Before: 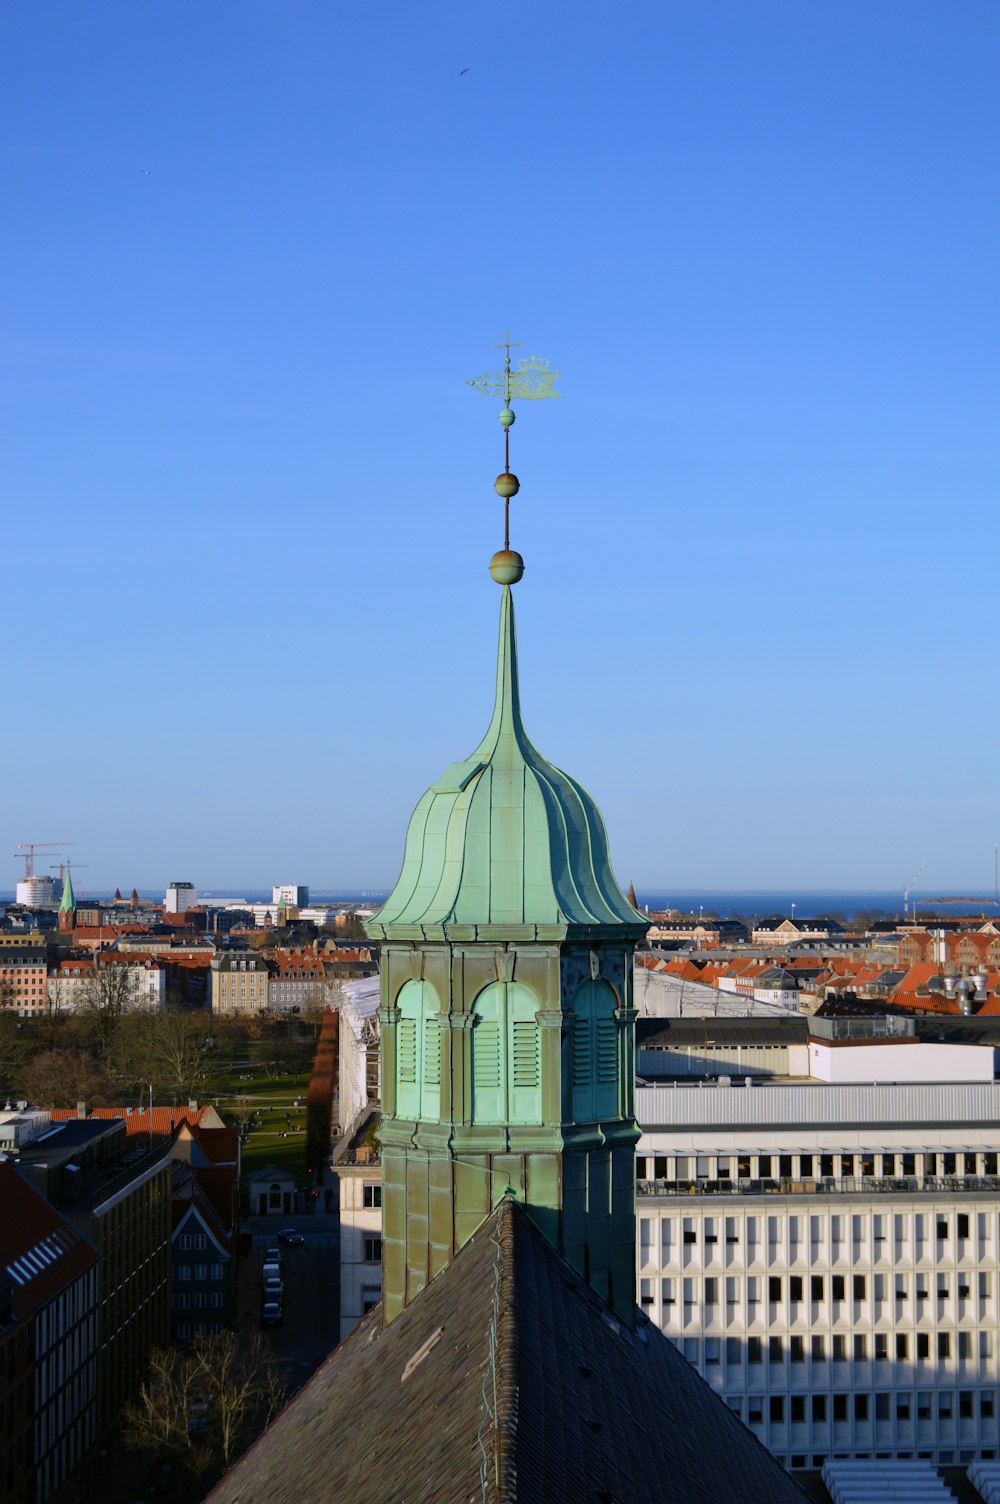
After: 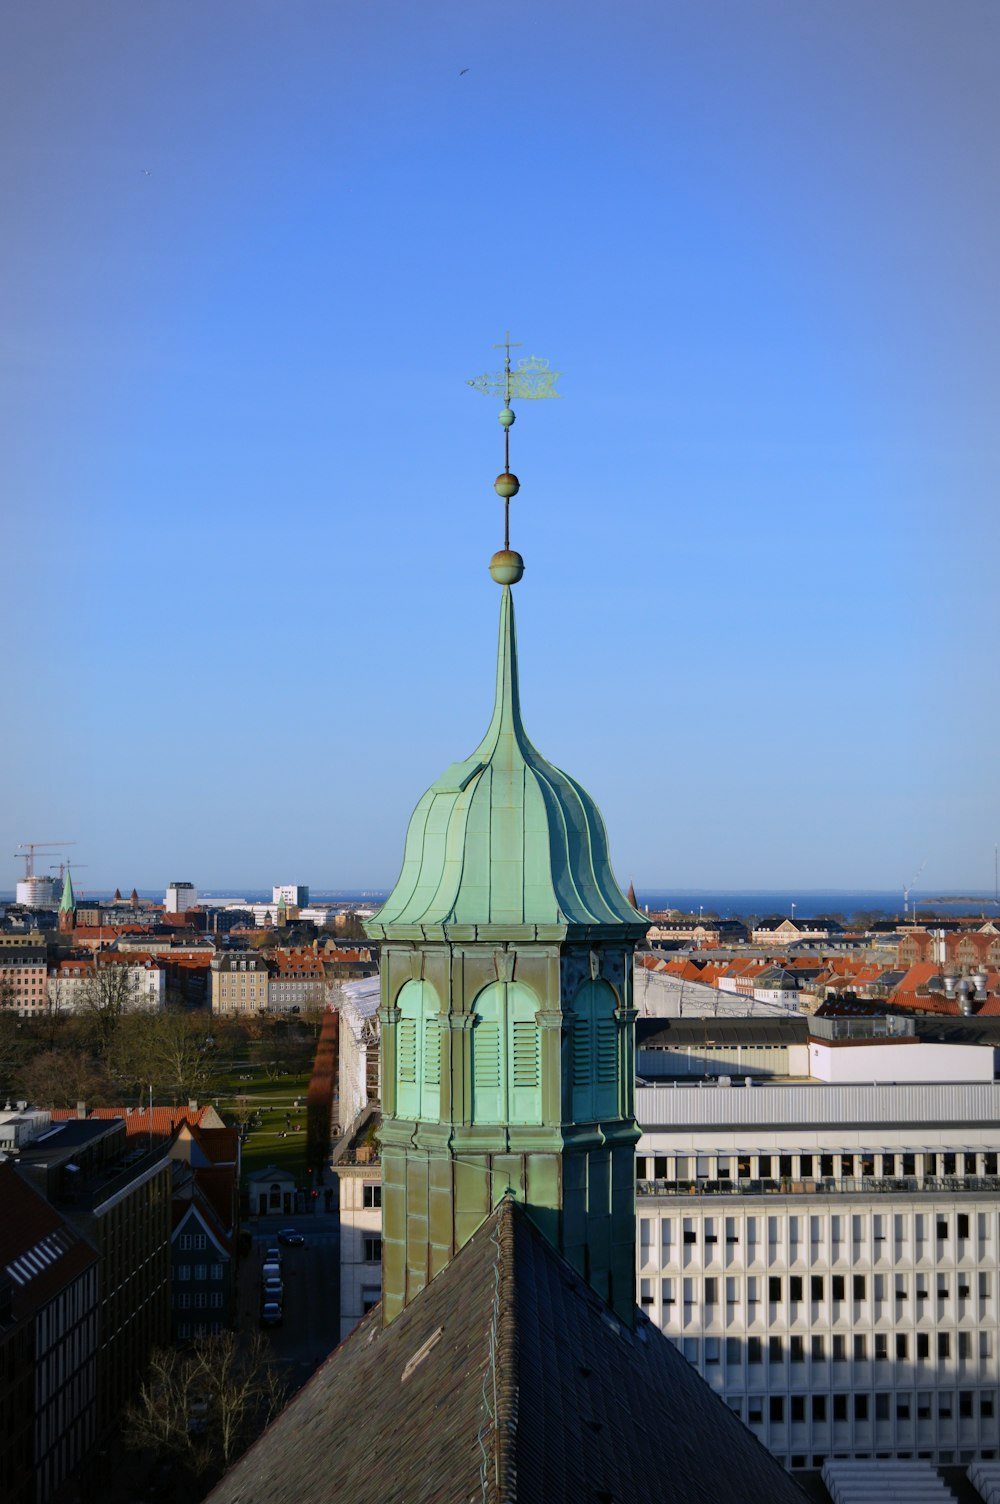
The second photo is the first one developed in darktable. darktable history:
vignetting: brightness -0.266, automatic ratio true
